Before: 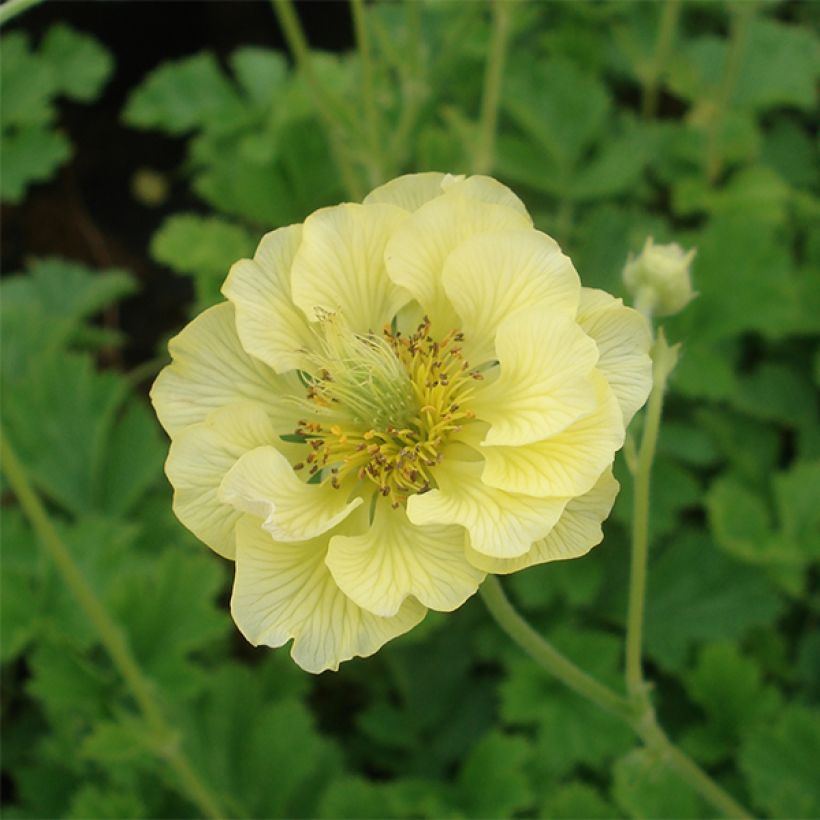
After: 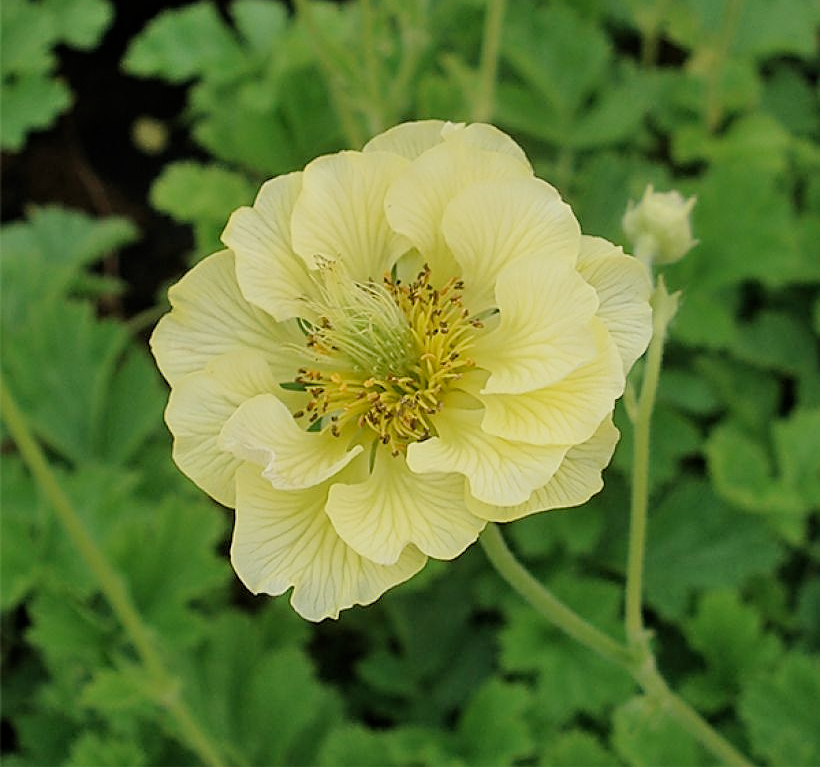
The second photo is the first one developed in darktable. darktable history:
sharpen: on, module defaults
crop and rotate: top 6.437%
exposure: exposure 0.295 EV, compensate highlight preservation false
shadows and highlights: soften with gaussian
filmic rgb: black relative exposure -8.03 EV, white relative exposure 4.02 EV, hardness 4.14, contrast 0.936
contrast equalizer: octaves 7, y [[0.502, 0.505, 0.512, 0.529, 0.564, 0.588], [0.5 ×6], [0.502, 0.505, 0.512, 0.529, 0.564, 0.588], [0, 0.001, 0.001, 0.004, 0.008, 0.011], [0, 0.001, 0.001, 0.004, 0.008, 0.011]]
